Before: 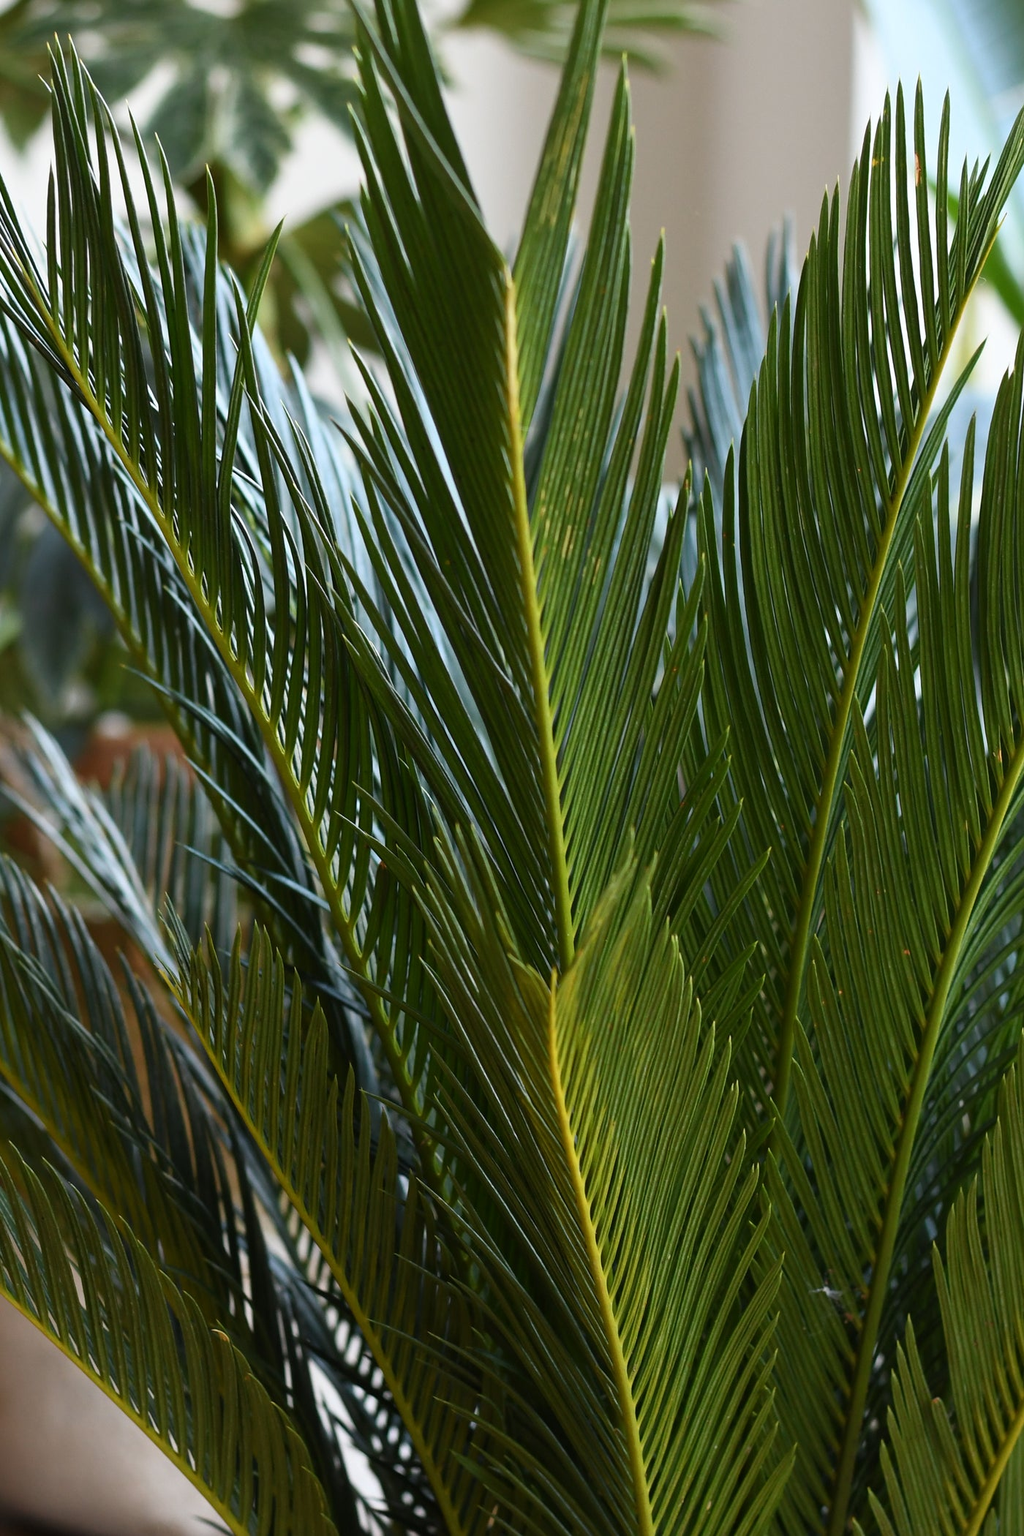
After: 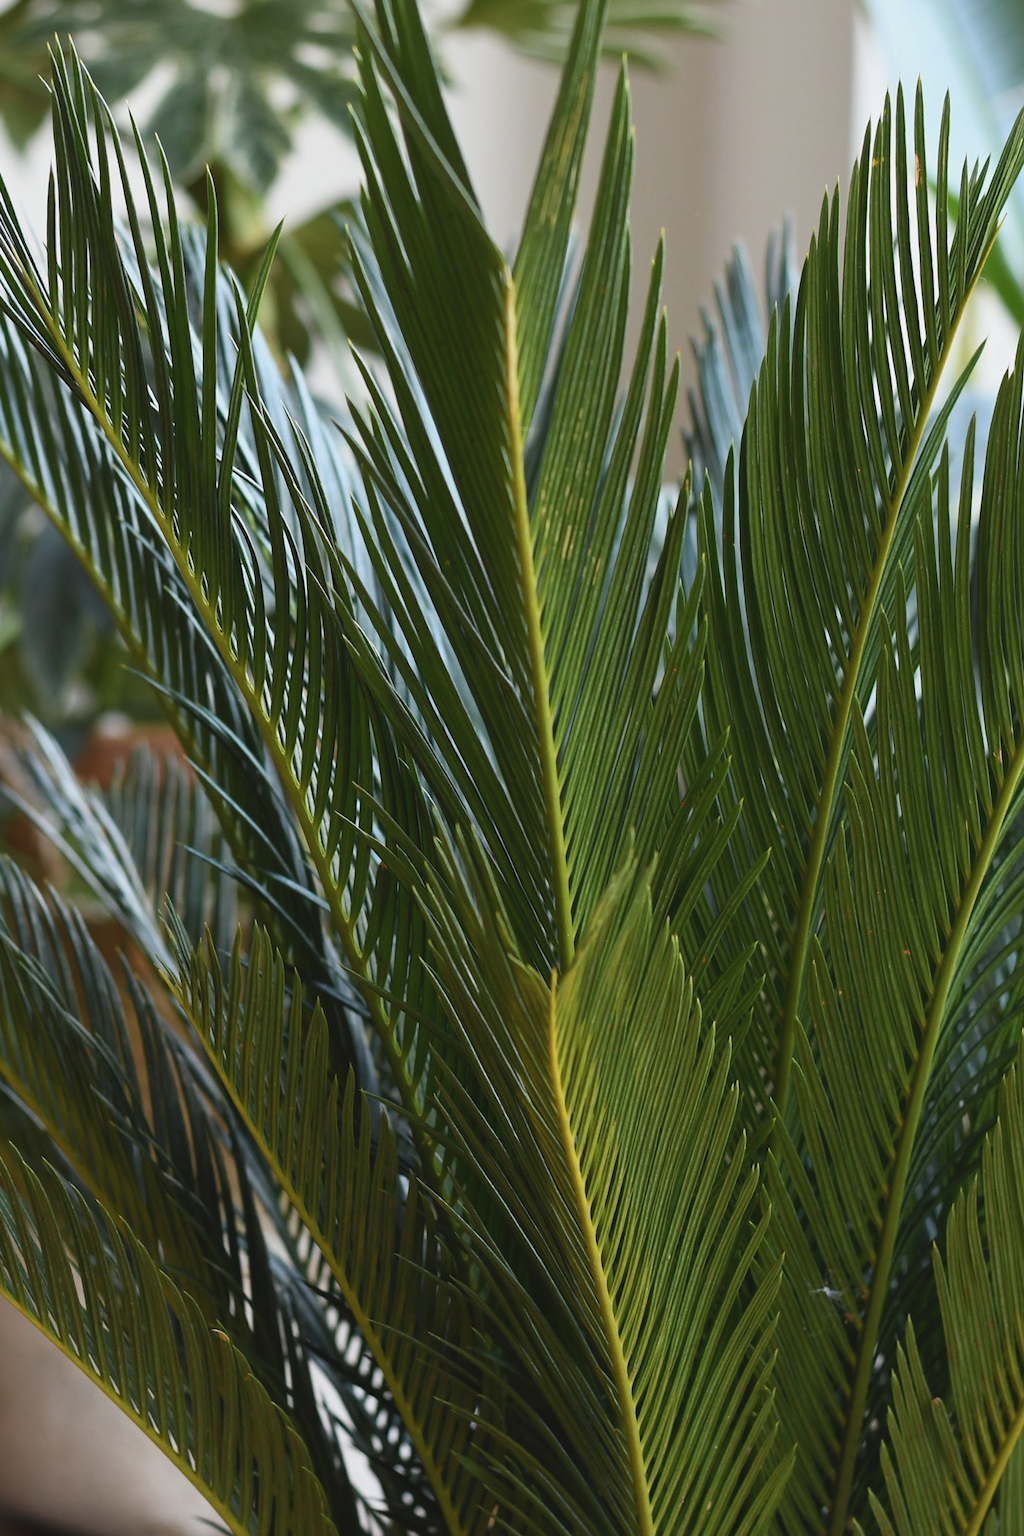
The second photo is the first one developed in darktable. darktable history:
contrast brightness saturation: contrast -0.09, saturation -0.096
